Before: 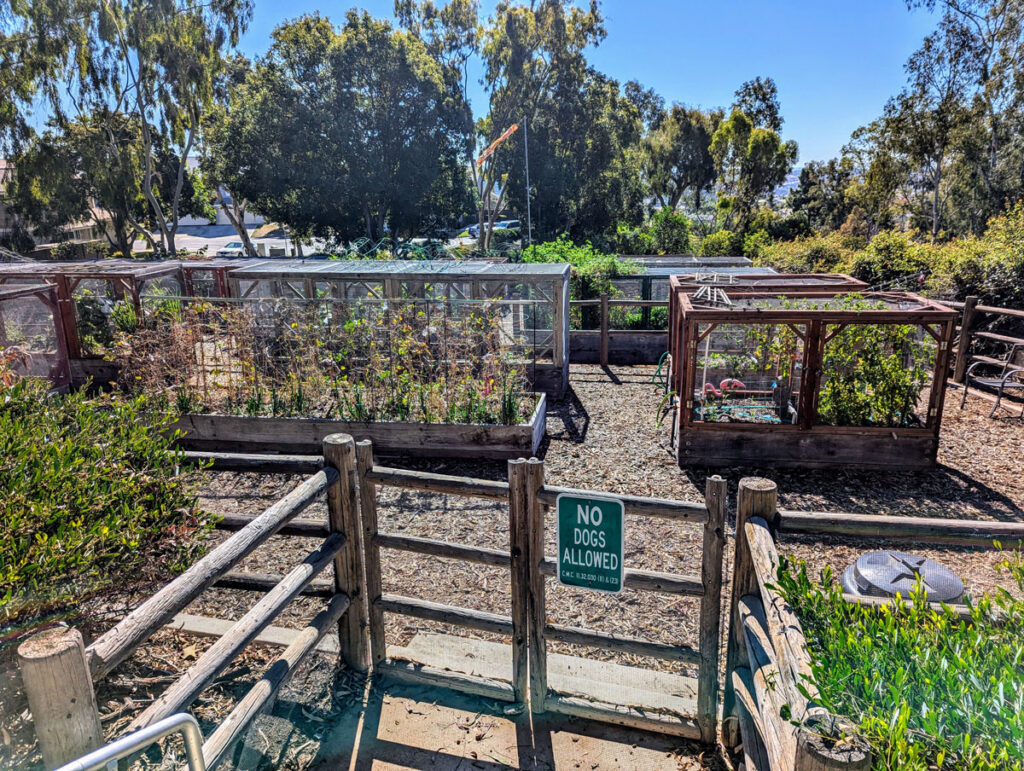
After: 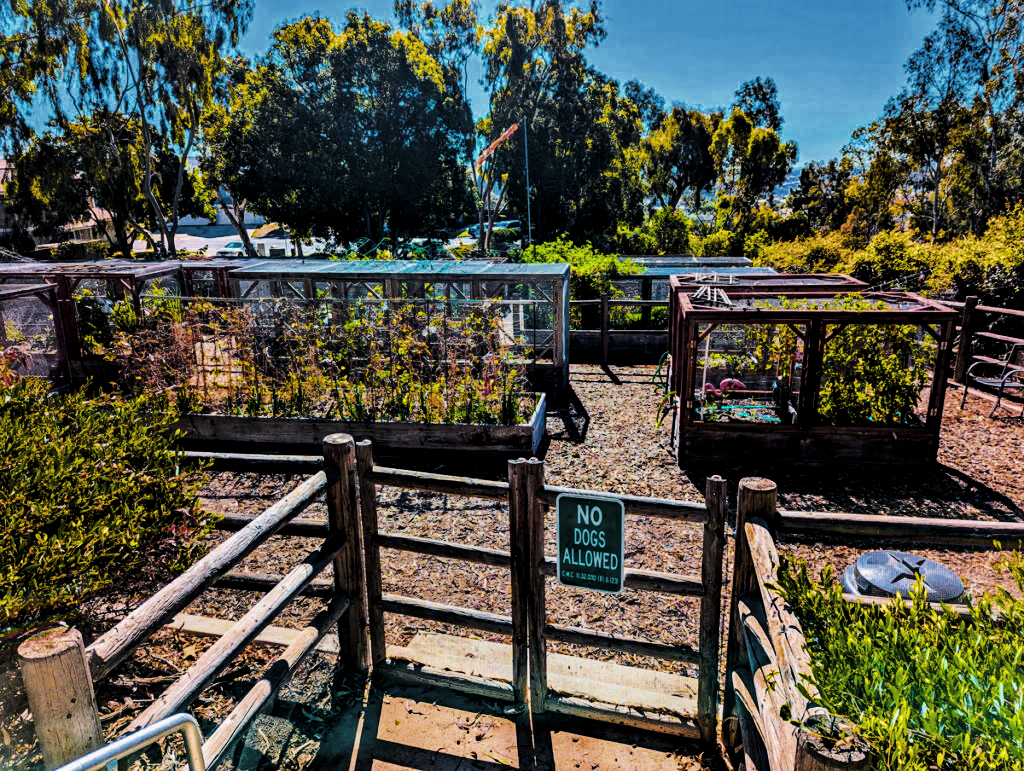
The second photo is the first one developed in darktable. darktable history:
exposure: black level correction 0.005, exposure 0.001 EV, compensate highlight preservation false
levels: levels [0, 0.618, 1]
color balance rgb: linear chroma grading › highlights 100%, linear chroma grading › global chroma 23.41%, perceptual saturation grading › global saturation 35.38%, hue shift -10.68°, perceptual brilliance grading › highlights 47.25%, perceptual brilliance grading › mid-tones 22.2%, perceptual brilliance grading › shadows -5.93%
filmic rgb: black relative exposure -7.32 EV, white relative exposure 5.09 EV, hardness 3.2
